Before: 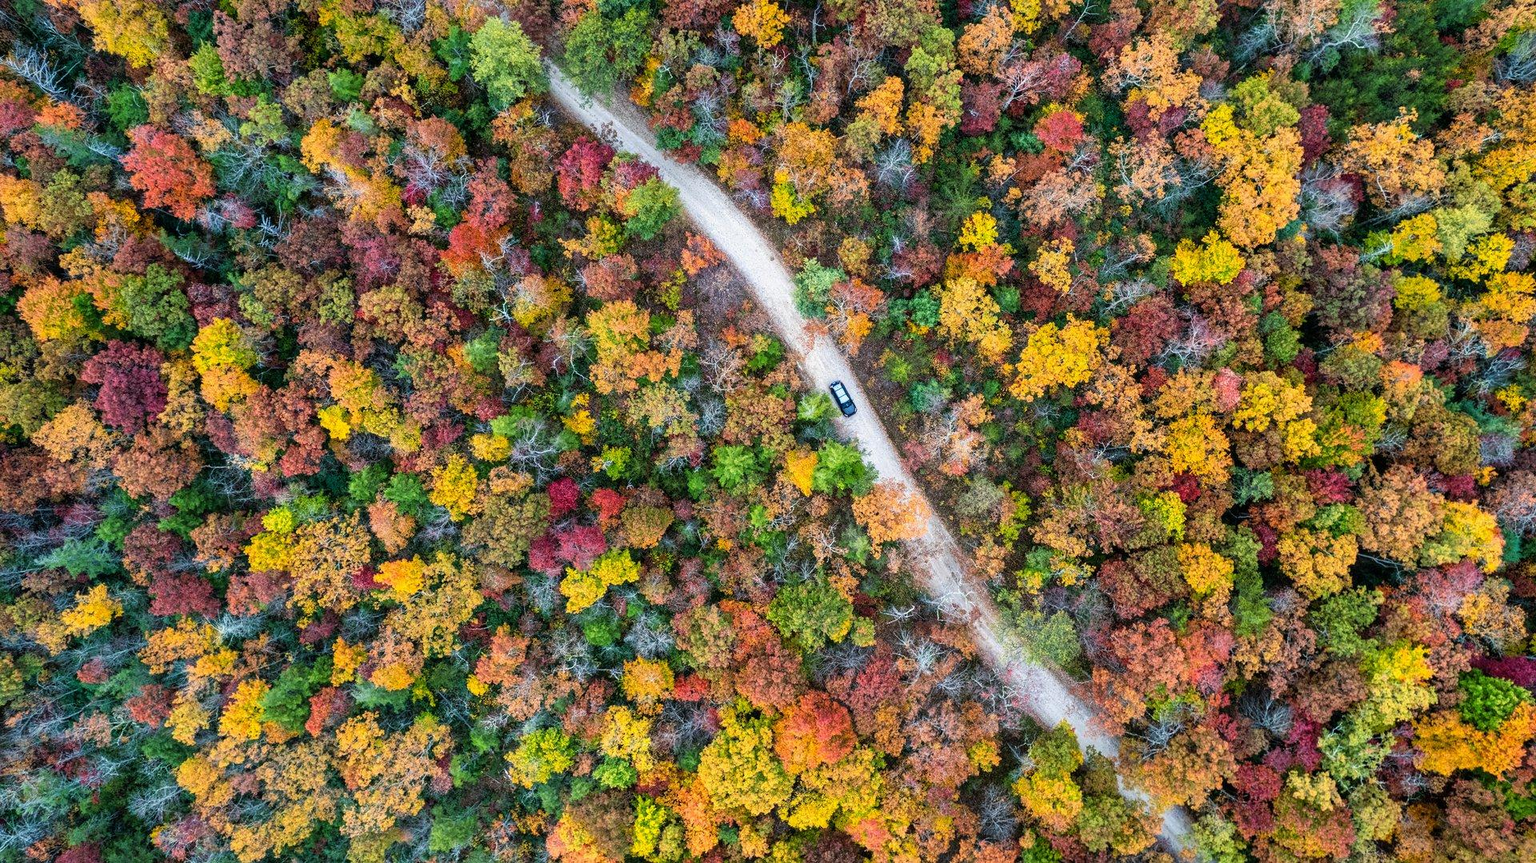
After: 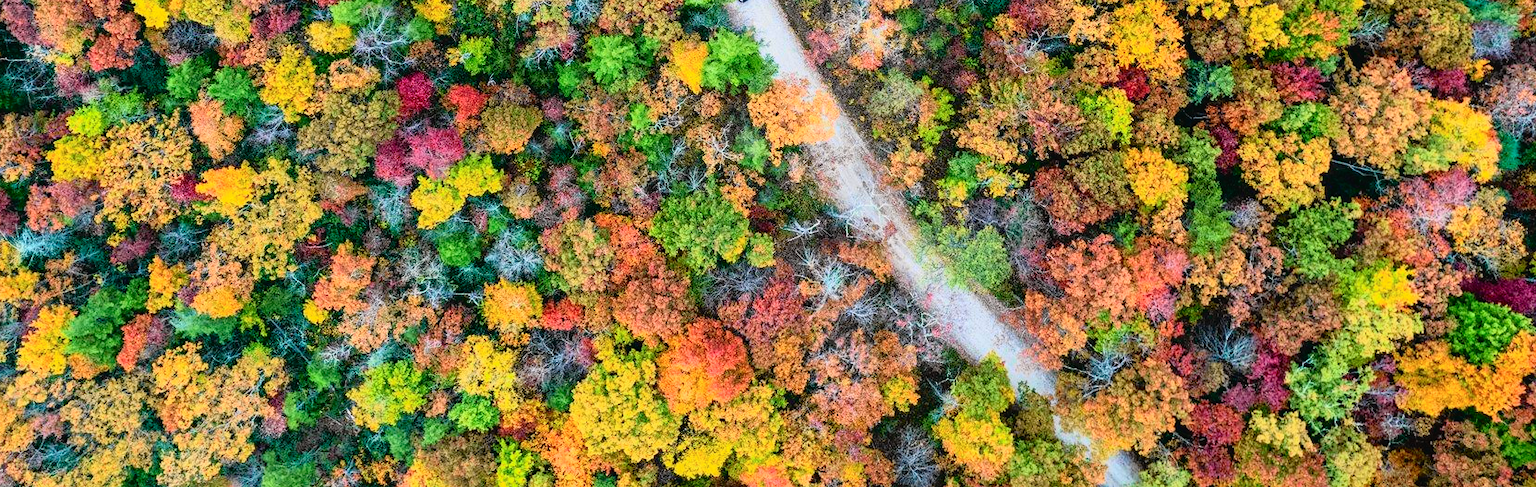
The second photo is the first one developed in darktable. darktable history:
crop and rotate: left 13.306%, top 48.129%, bottom 2.928%
tone curve: curves: ch0 [(0, 0.022) (0.114, 0.088) (0.282, 0.316) (0.446, 0.511) (0.613, 0.693) (0.786, 0.843) (0.999, 0.949)]; ch1 [(0, 0) (0.395, 0.343) (0.463, 0.427) (0.486, 0.474) (0.503, 0.5) (0.535, 0.522) (0.555, 0.566) (0.594, 0.614) (0.755, 0.793) (1, 1)]; ch2 [(0, 0) (0.369, 0.388) (0.449, 0.431) (0.501, 0.5) (0.528, 0.517) (0.561, 0.59) (0.612, 0.646) (0.697, 0.721) (1, 1)], color space Lab, independent channels, preserve colors none
